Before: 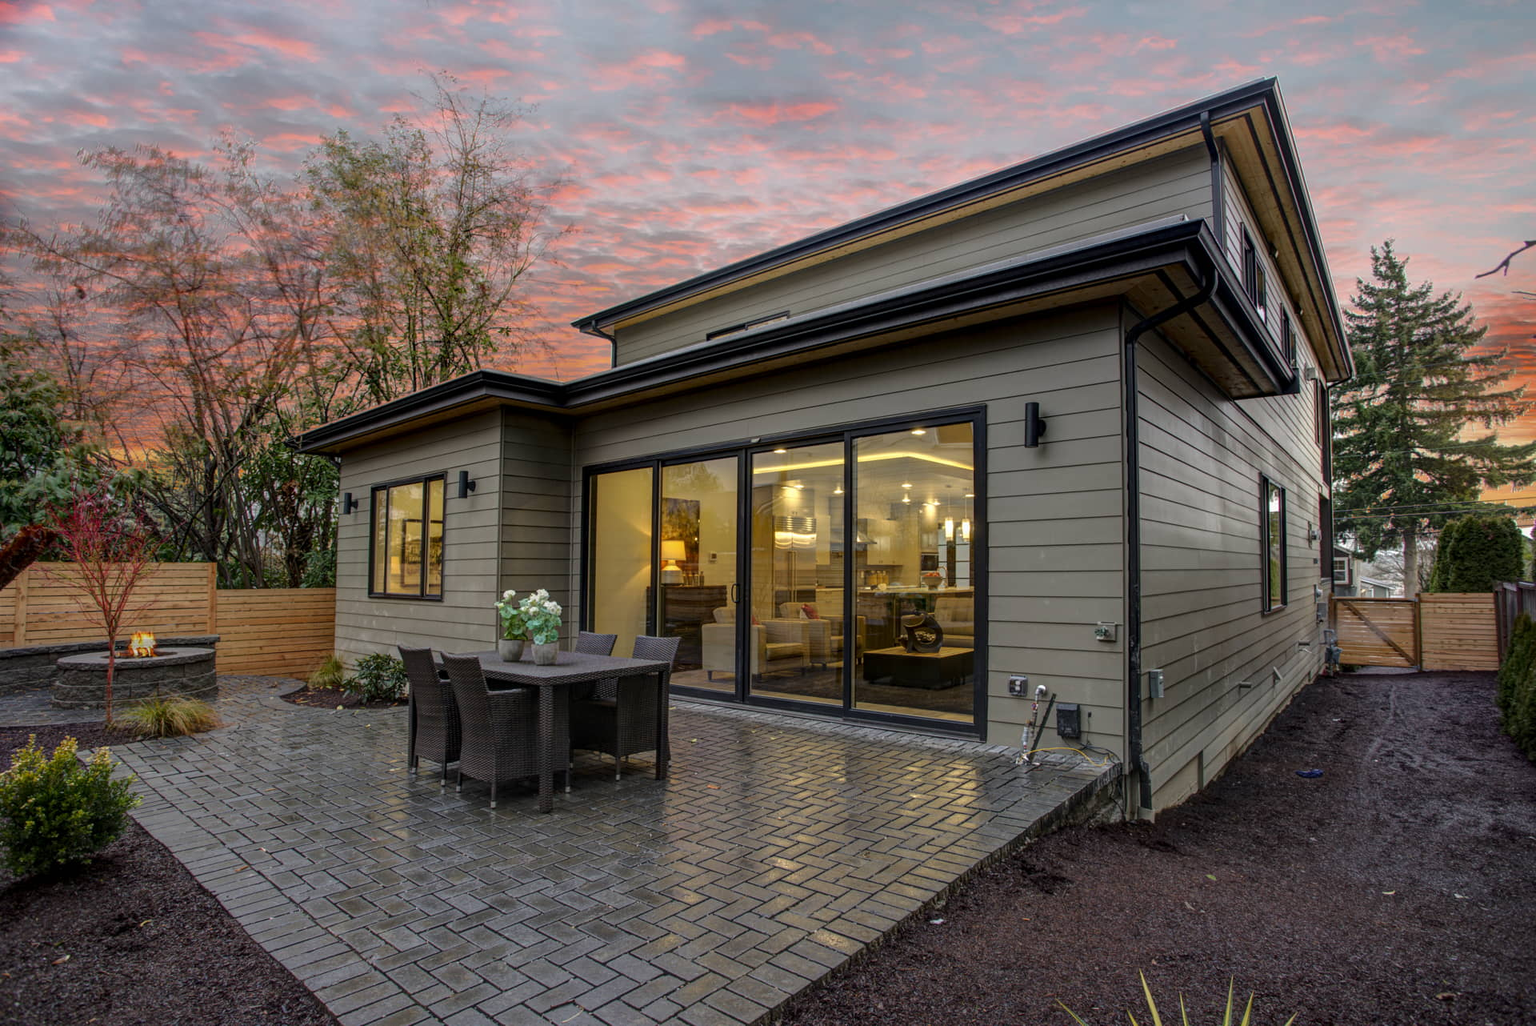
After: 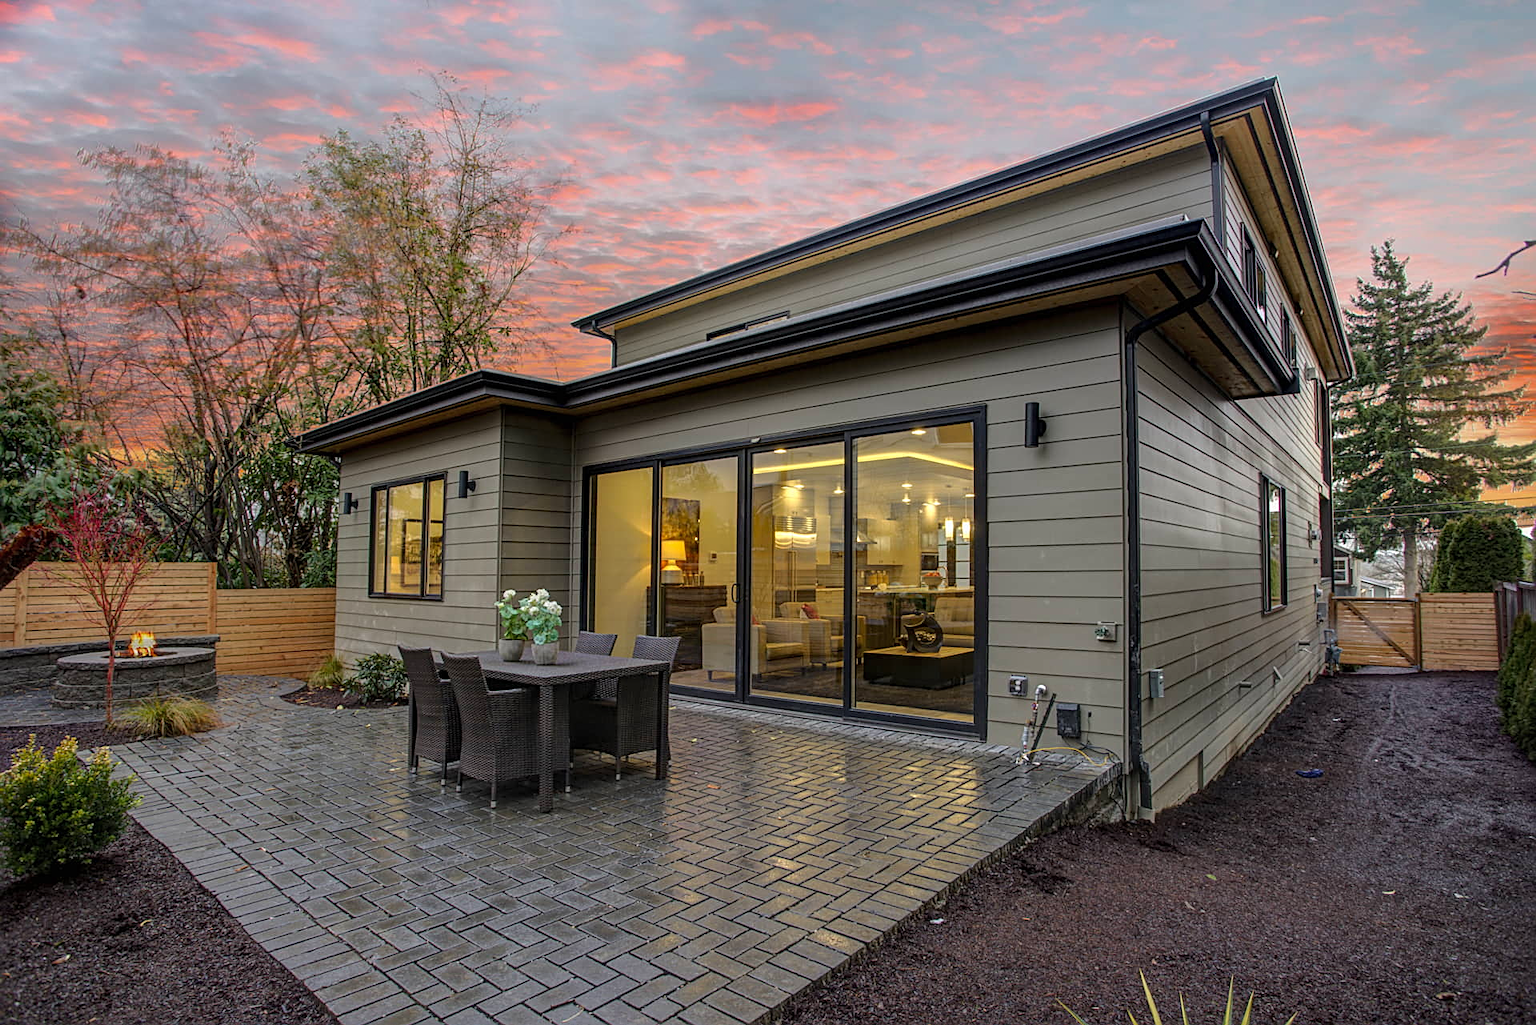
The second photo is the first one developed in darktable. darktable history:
sharpen: amount 0.478
contrast brightness saturation: contrast 0.03, brightness 0.06, saturation 0.13
